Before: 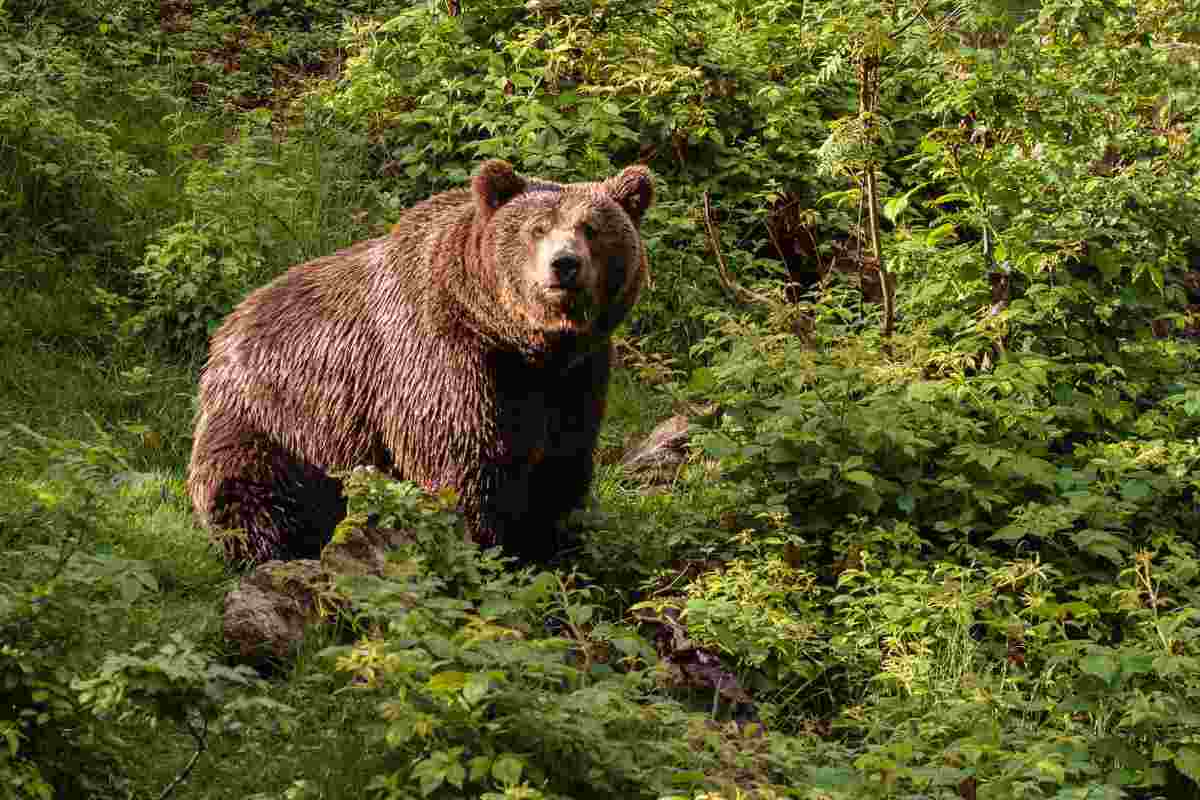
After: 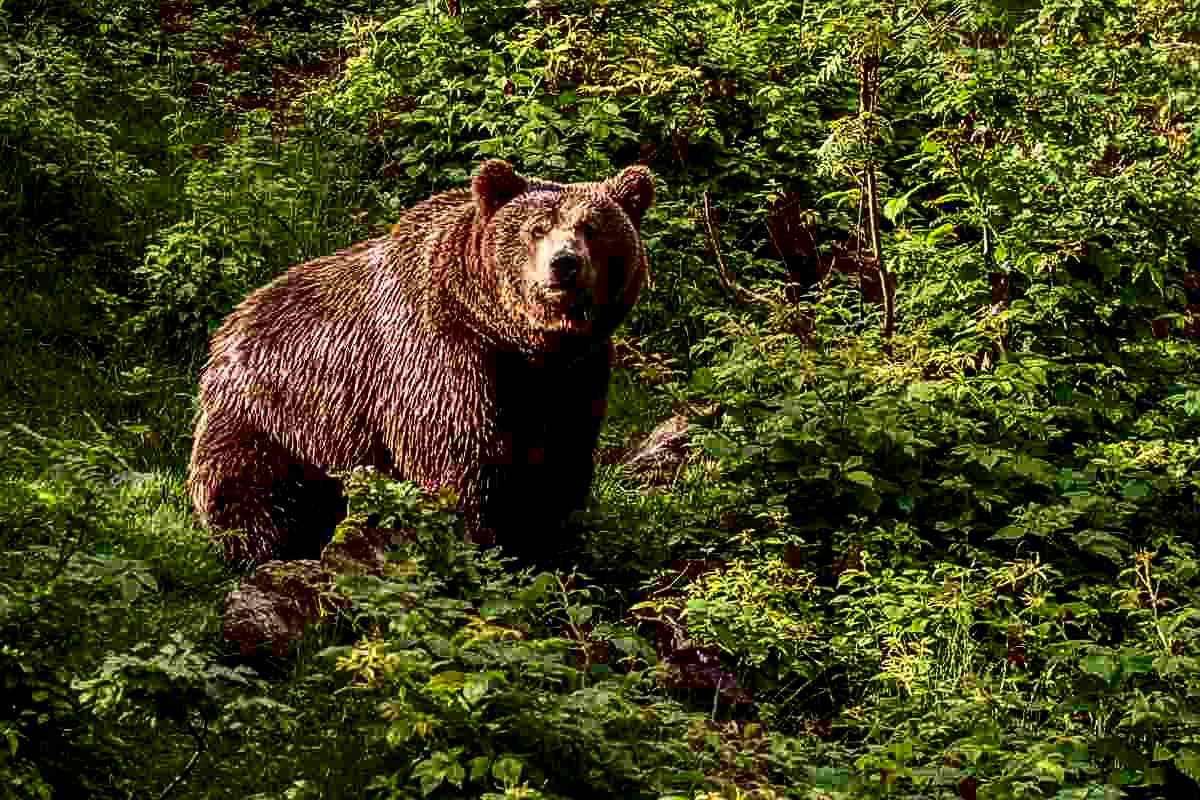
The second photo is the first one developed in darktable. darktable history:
sharpen: on, module defaults
contrast brightness saturation: contrast 0.242, brightness -0.225, saturation 0.147
local contrast: detail 130%
